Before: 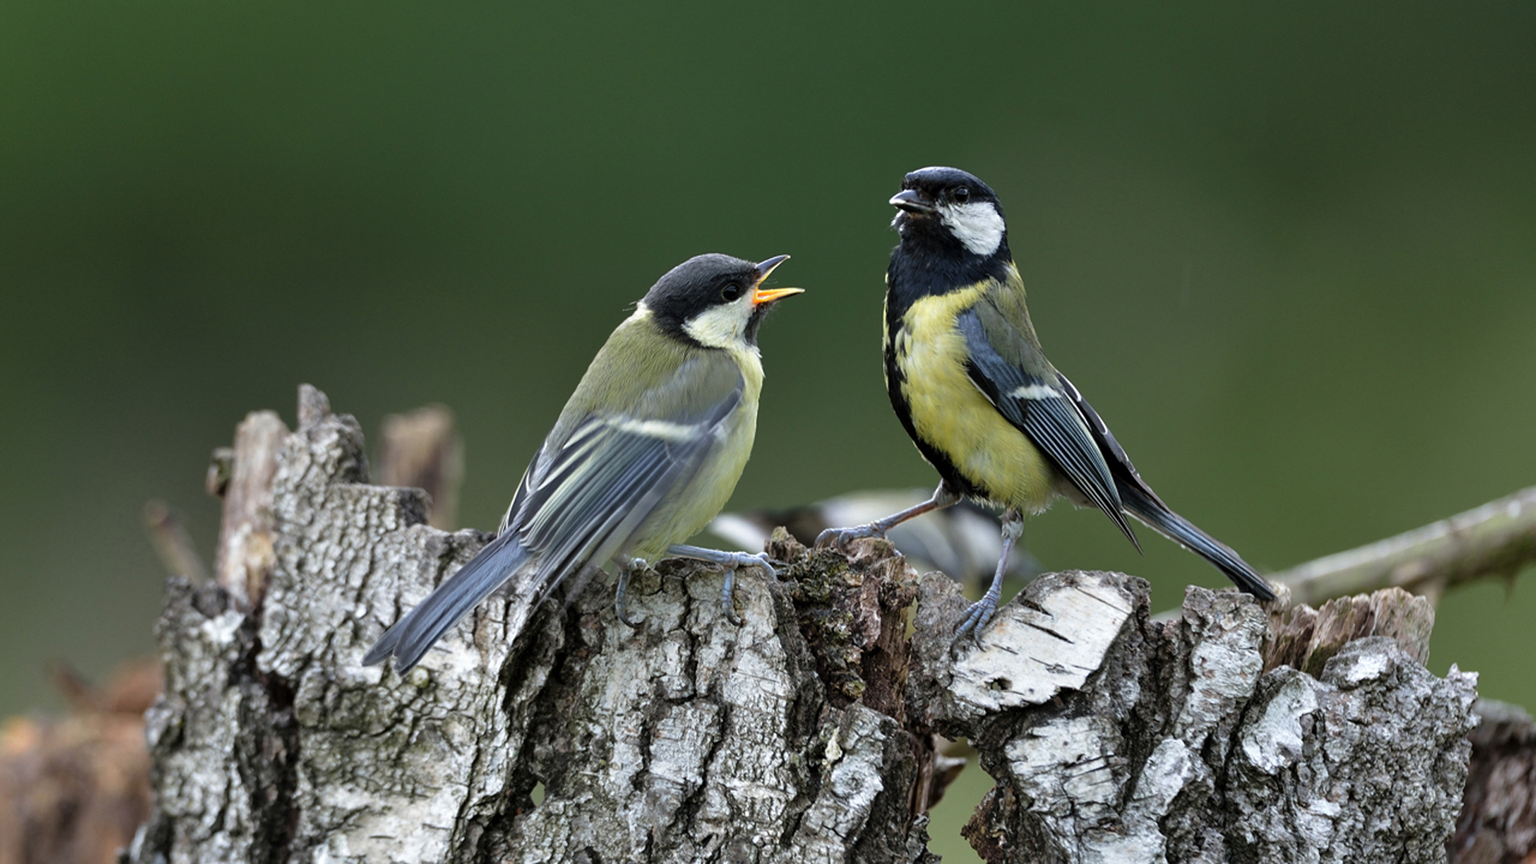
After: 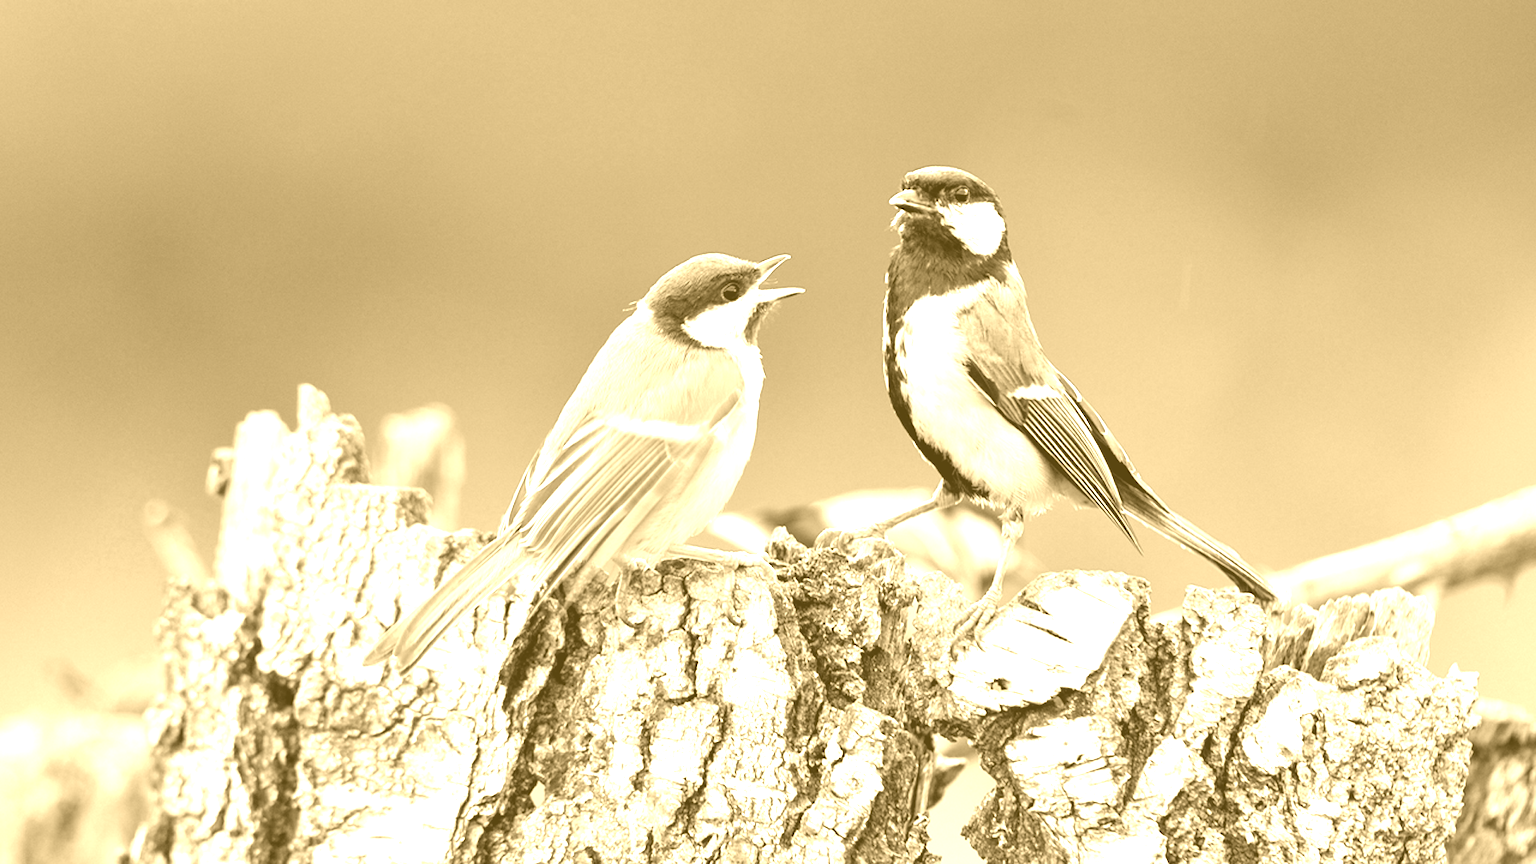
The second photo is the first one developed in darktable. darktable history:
colorize: hue 36°, source mix 100%
exposure: black level correction 0, exposure 0.953 EV, compensate exposure bias true, compensate highlight preservation false
white balance: red 0.98, blue 1.034
